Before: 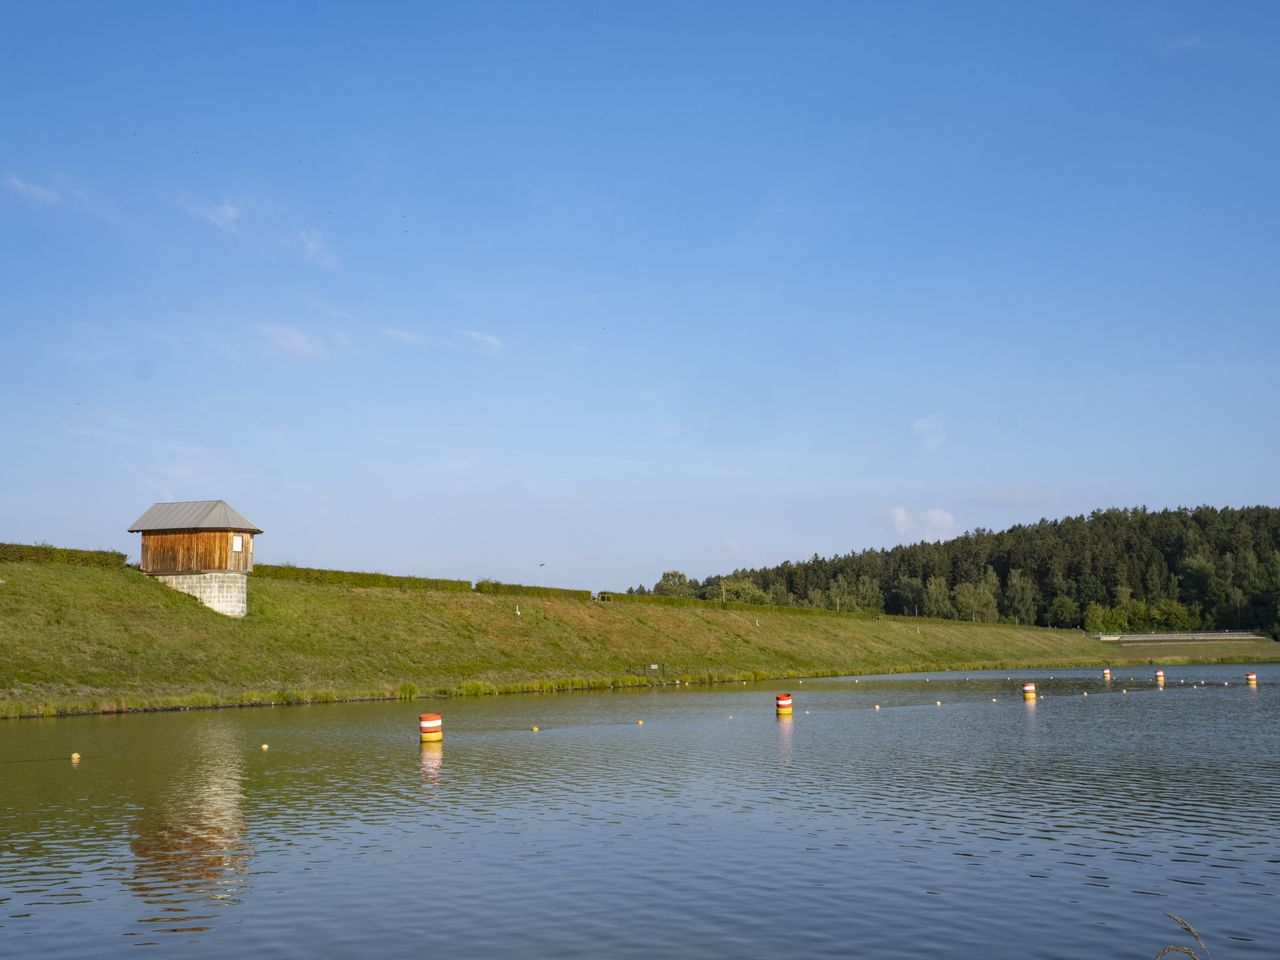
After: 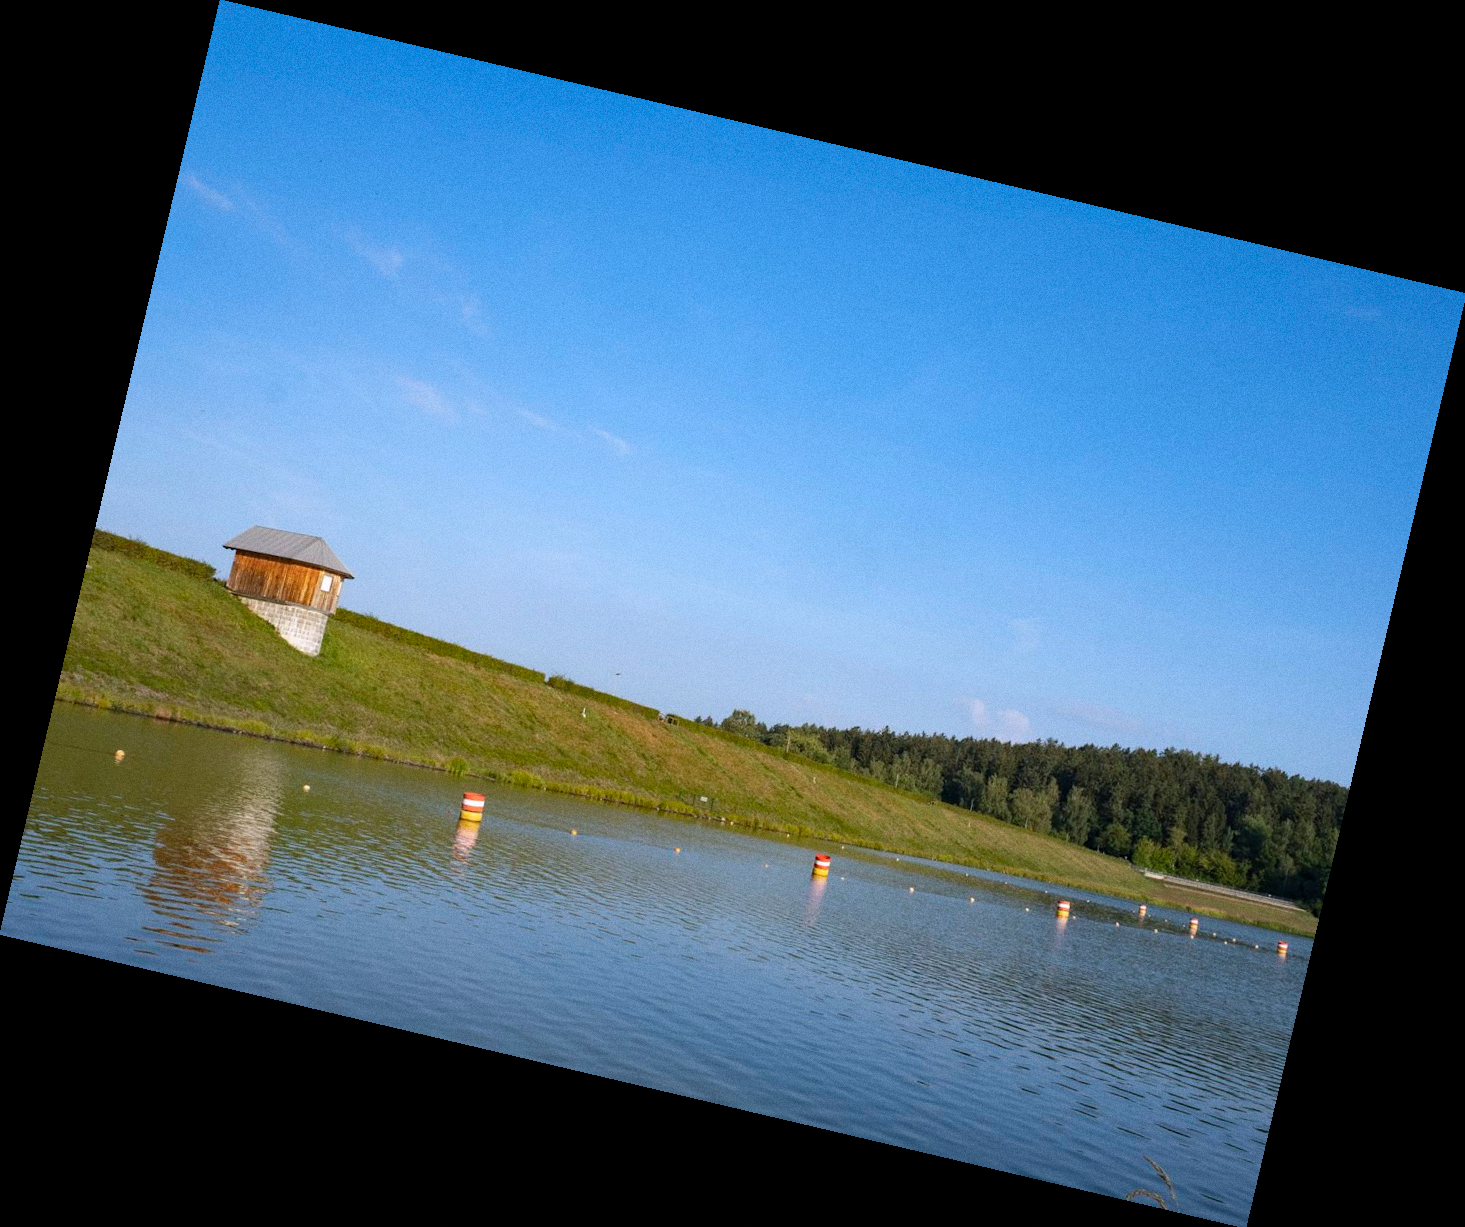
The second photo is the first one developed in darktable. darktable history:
grain: coarseness 7.08 ISO, strength 21.67%, mid-tones bias 59.58%
rotate and perspective: rotation 13.27°, automatic cropping off
color calibration: illuminant as shot in camera, x 0.358, y 0.373, temperature 4628.91 K
